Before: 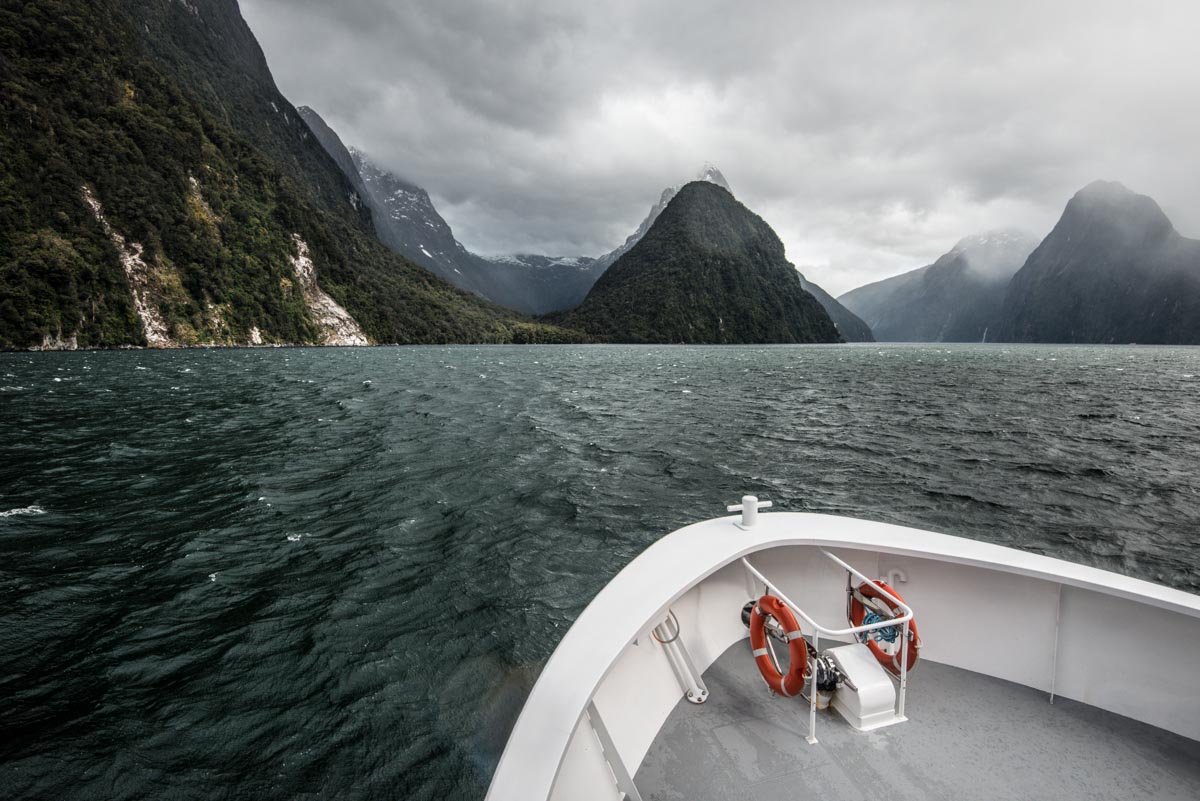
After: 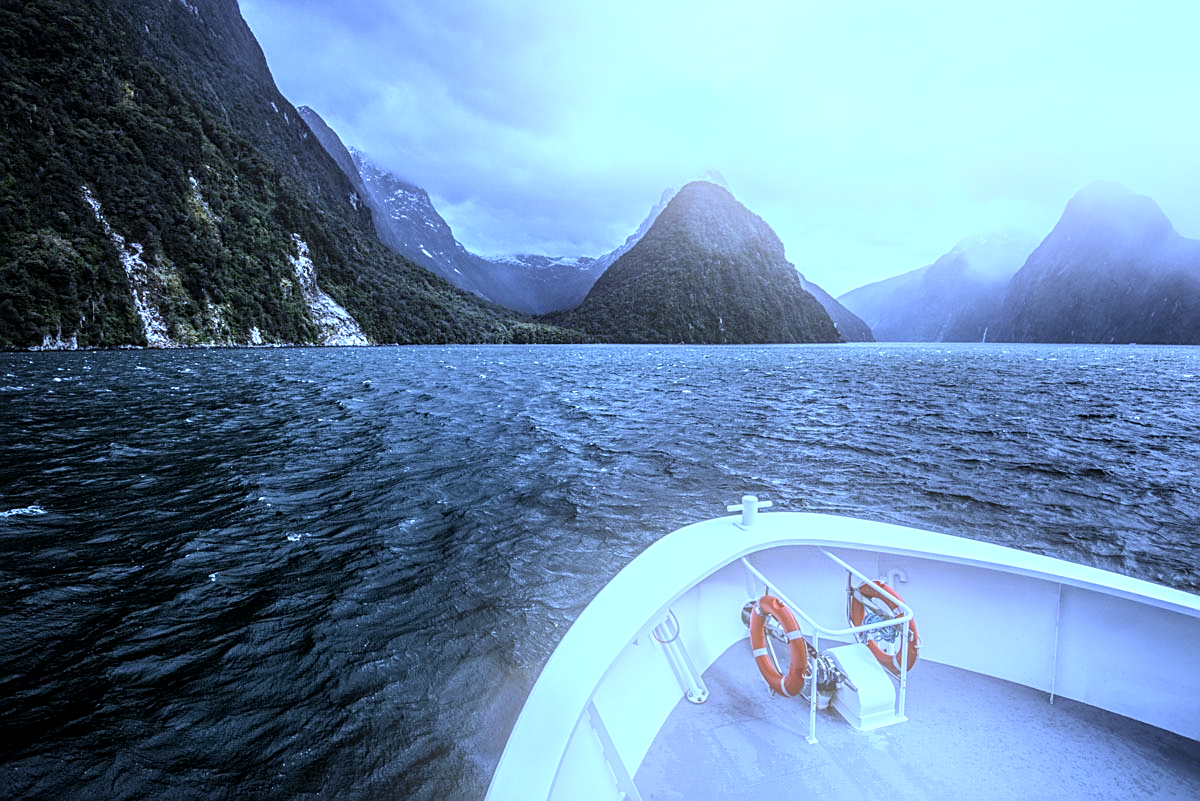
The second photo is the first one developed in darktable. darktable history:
bloom: on, module defaults
white balance: red 0.766, blue 1.537
tone equalizer: -8 EV -0.417 EV, -7 EV -0.389 EV, -6 EV -0.333 EV, -5 EV -0.222 EV, -3 EV 0.222 EV, -2 EV 0.333 EV, -1 EV 0.389 EV, +0 EV 0.417 EV, edges refinement/feathering 500, mask exposure compensation -1.57 EV, preserve details no
sharpen: on, module defaults
local contrast: on, module defaults
color correction: highlights a* -2.68, highlights b* 2.57
